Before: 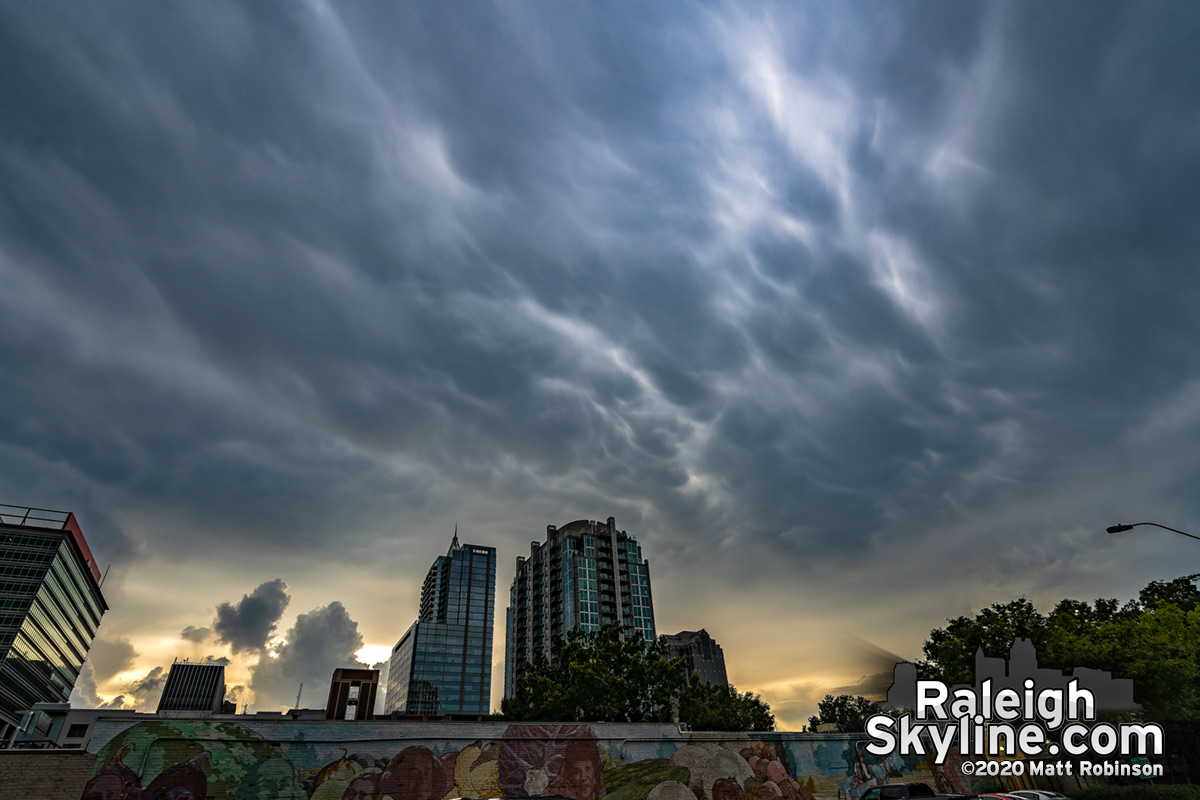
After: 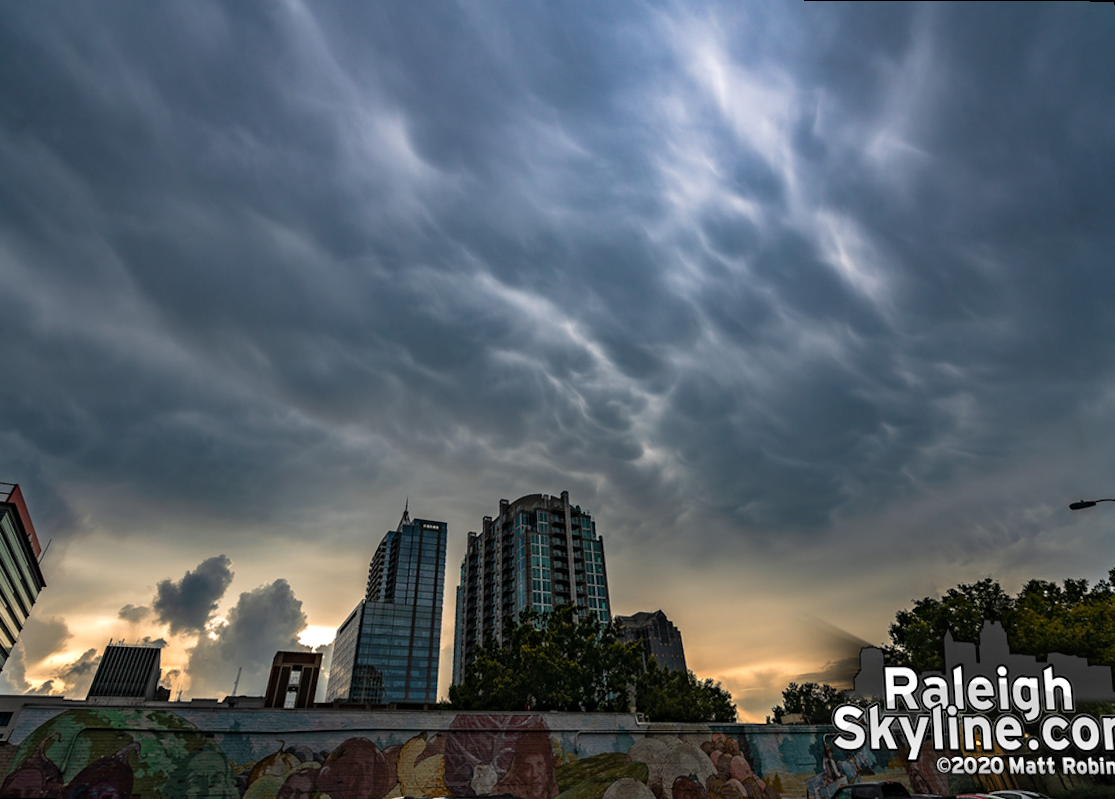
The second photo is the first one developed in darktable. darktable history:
tone equalizer: on, module defaults
rotate and perspective: rotation 0.215°, lens shift (vertical) -0.139, crop left 0.069, crop right 0.939, crop top 0.002, crop bottom 0.996
color zones: curves: ch2 [(0, 0.5) (0.143, 0.5) (0.286, 0.416) (0.429, 0.5) (0.571, 0.5) (0.714, 0.5) (0.857, 0.5) (1, 0.5)]
